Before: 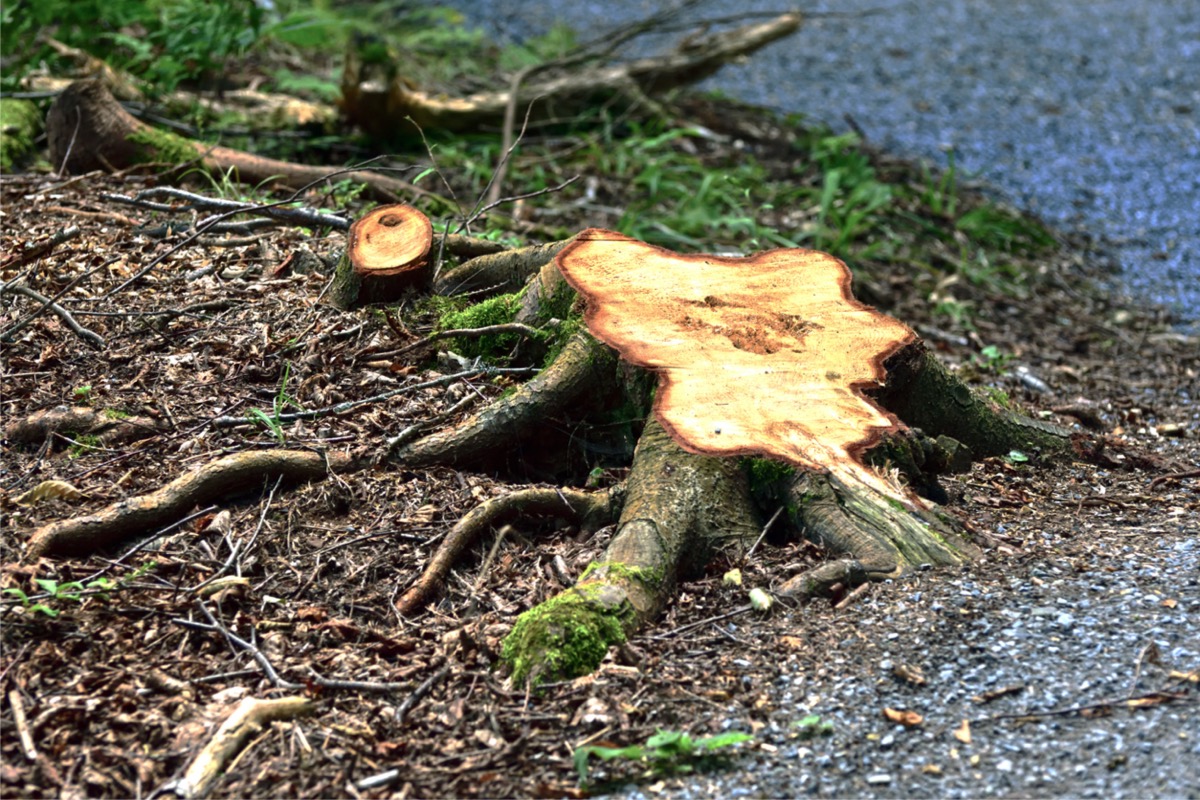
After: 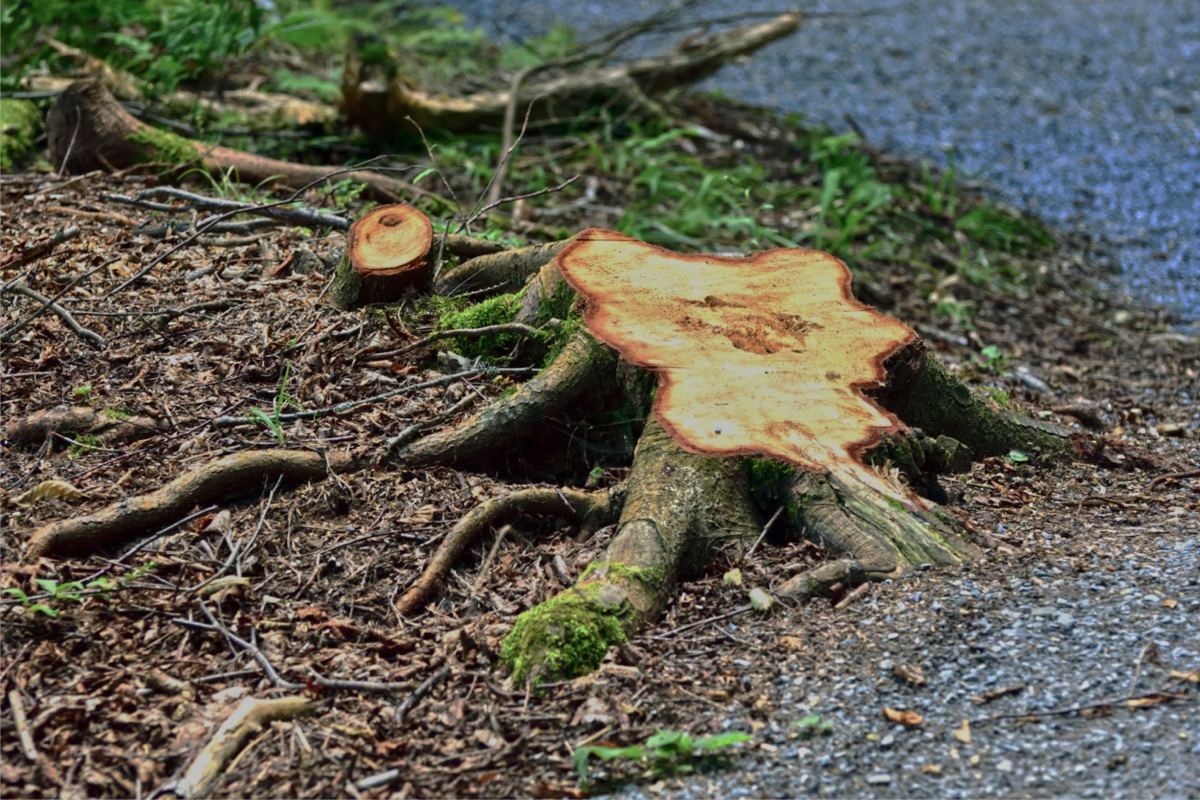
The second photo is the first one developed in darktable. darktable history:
tone equalizer: -8 EV -0.002 EV, -7 EV 0.005 EV, -6 EV -0.008 EV, -5 EV 0.007 EV, -4 EV -0.042 EV, -3 EV -0.233 EV, -2 EV -0.662 EV, -1 EV -0.983 EV, +0 EV -0.969 EV, smoothing diameter 2%, edges refinement/feathering 20, mask exposure compensation -1.57 EV, filter diffusion 5
